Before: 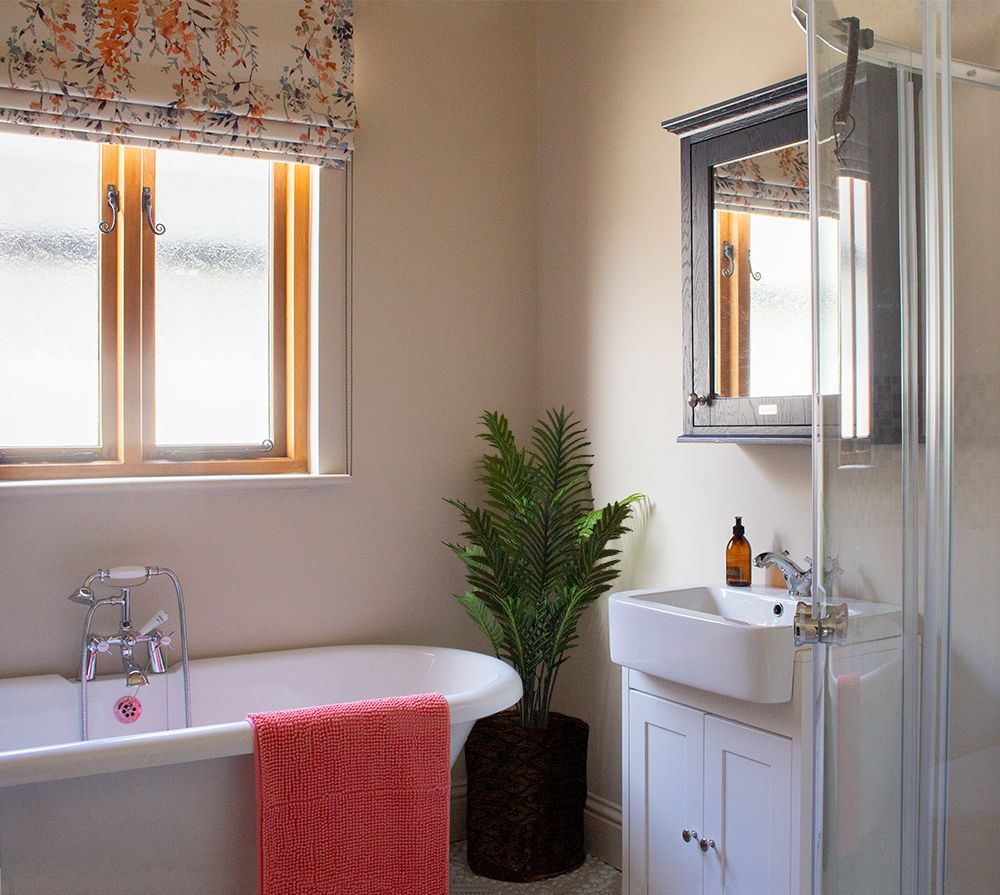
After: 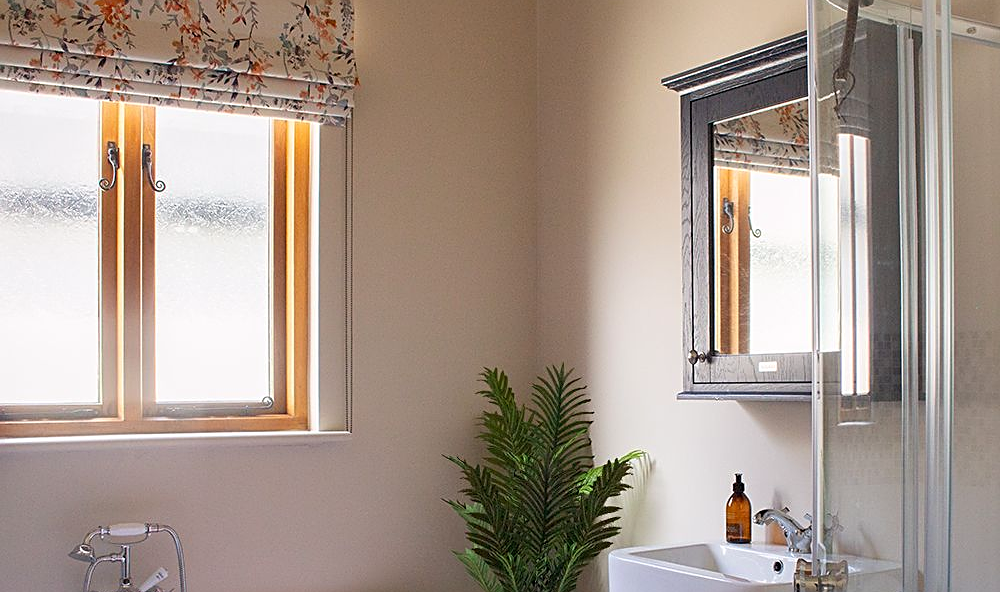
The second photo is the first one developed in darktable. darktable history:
color calibration: illuminant custom, x 0.344, y 0.359, temperature 5042.83 K
sharpen: on, module defaults
crop and rotate: top 4.844%, bottom 28.999%
